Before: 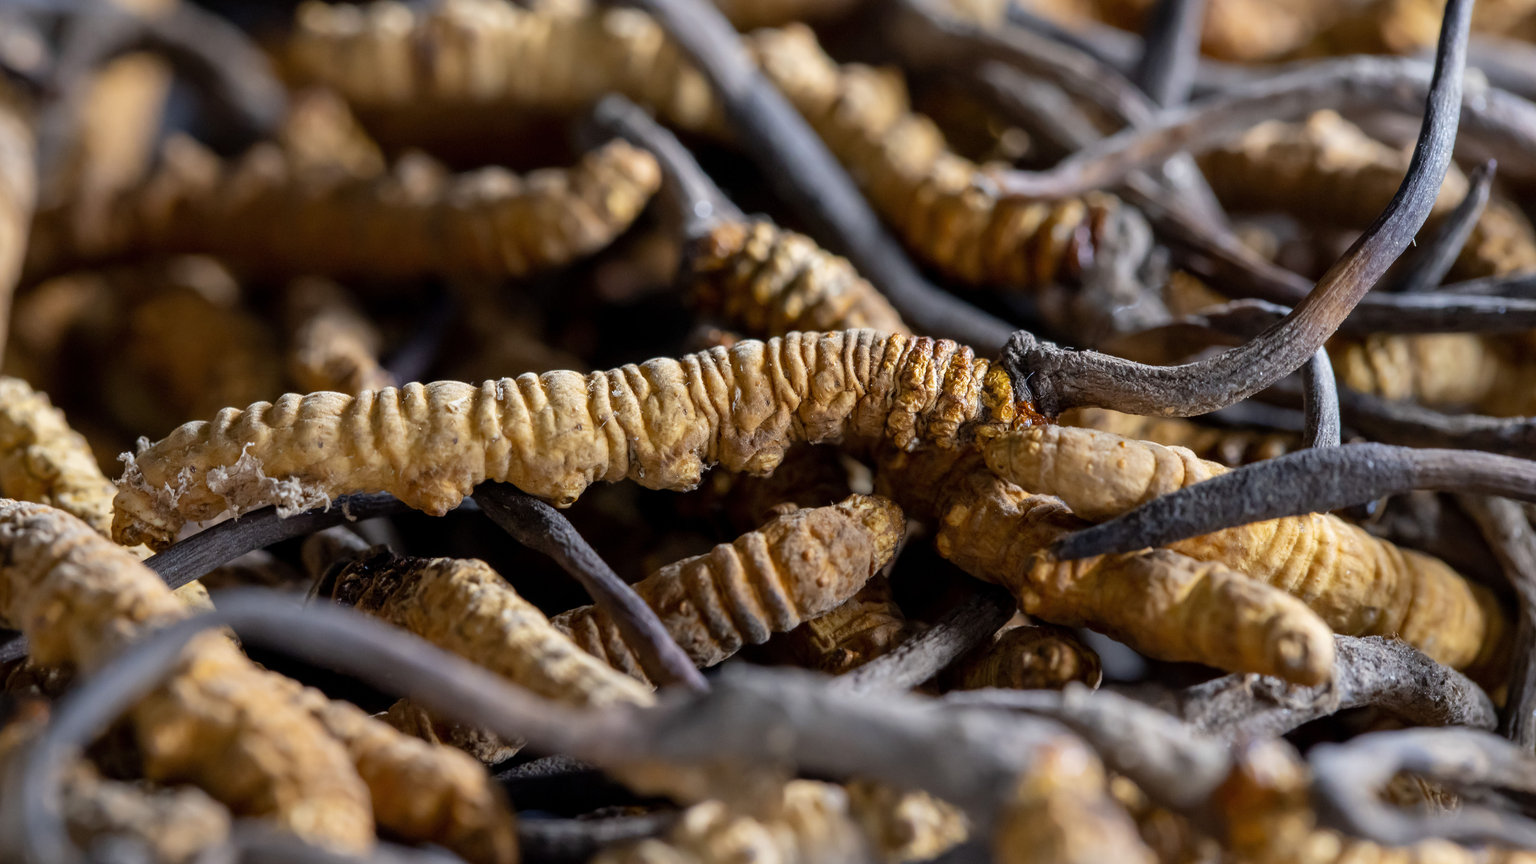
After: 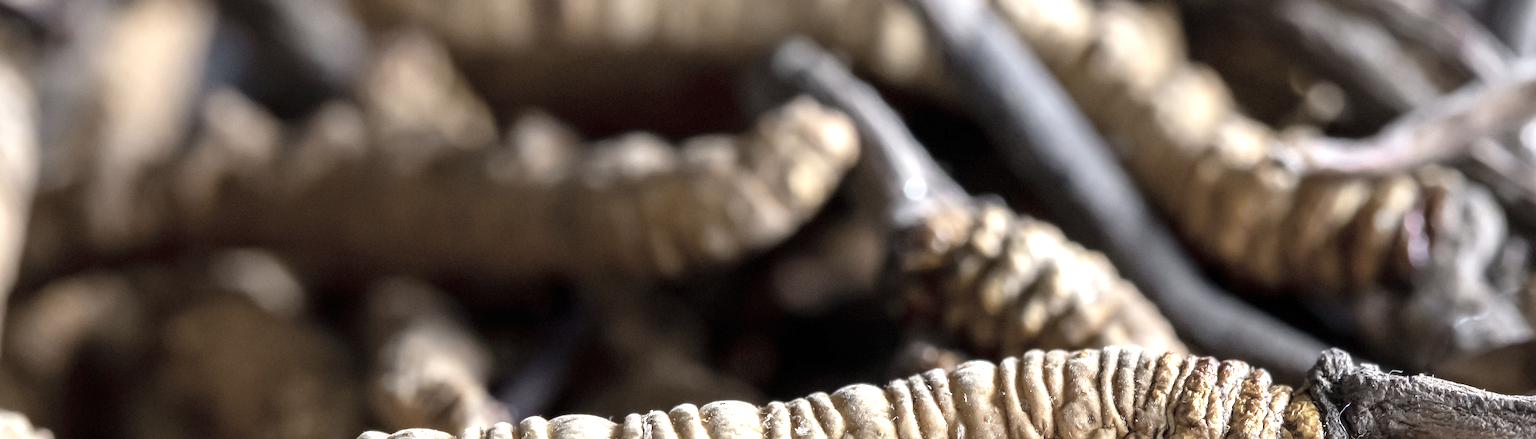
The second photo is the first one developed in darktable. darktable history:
exposure: black level correction 0, exposure 0.891 EV, compensate highlight preservation false
color zones: curves: ch0 [(0, 0.6) (0.129, 0.508) (0.193, 0.483) (0.429, 0.5) (0.571, 0.5) (0.714, 0.5) (0.857, 0.5) (1, 0.6)]; ch1 [(0, 0.481) (0.112, 0.245) (0.213, 0.223) (0.429, 0.233) (0.571, 0.231) (0.683, 0.242) (0.857, 0.296) (1, 0.481)]
crop: left 0.525%, top 7.642%, right 23.471%, bottom 53.697%
